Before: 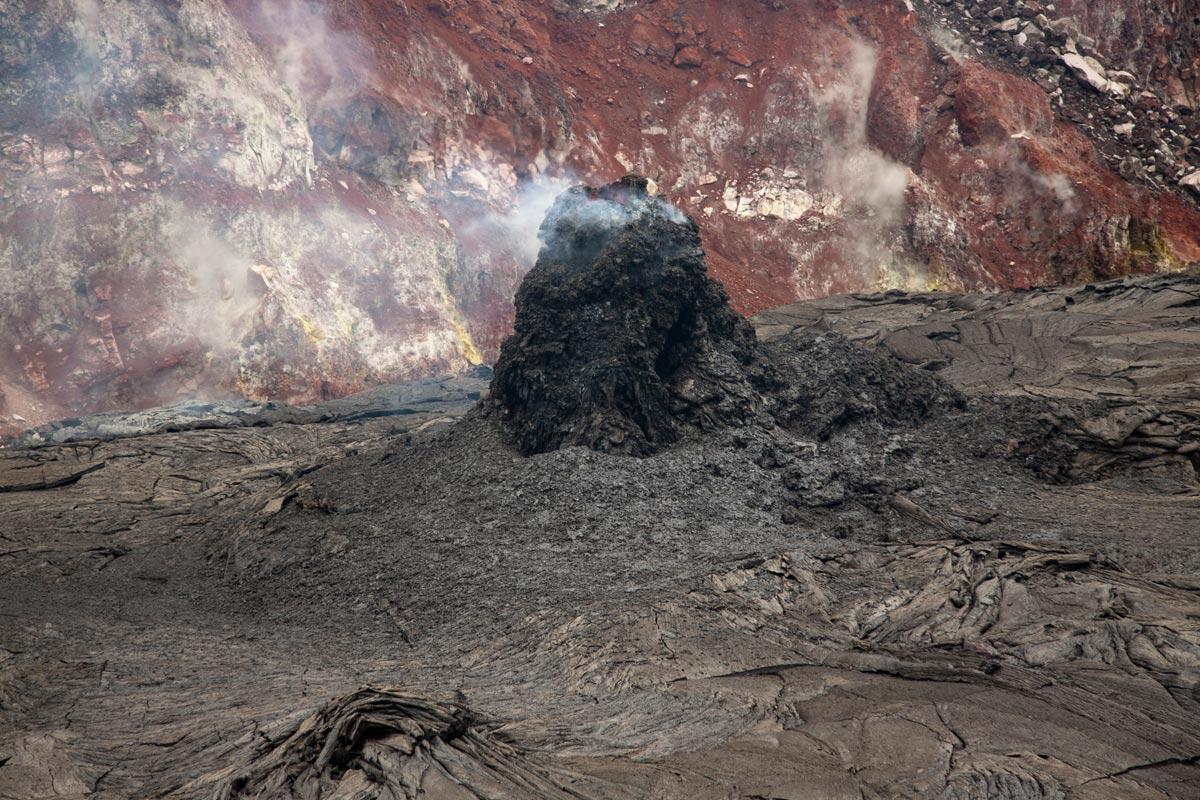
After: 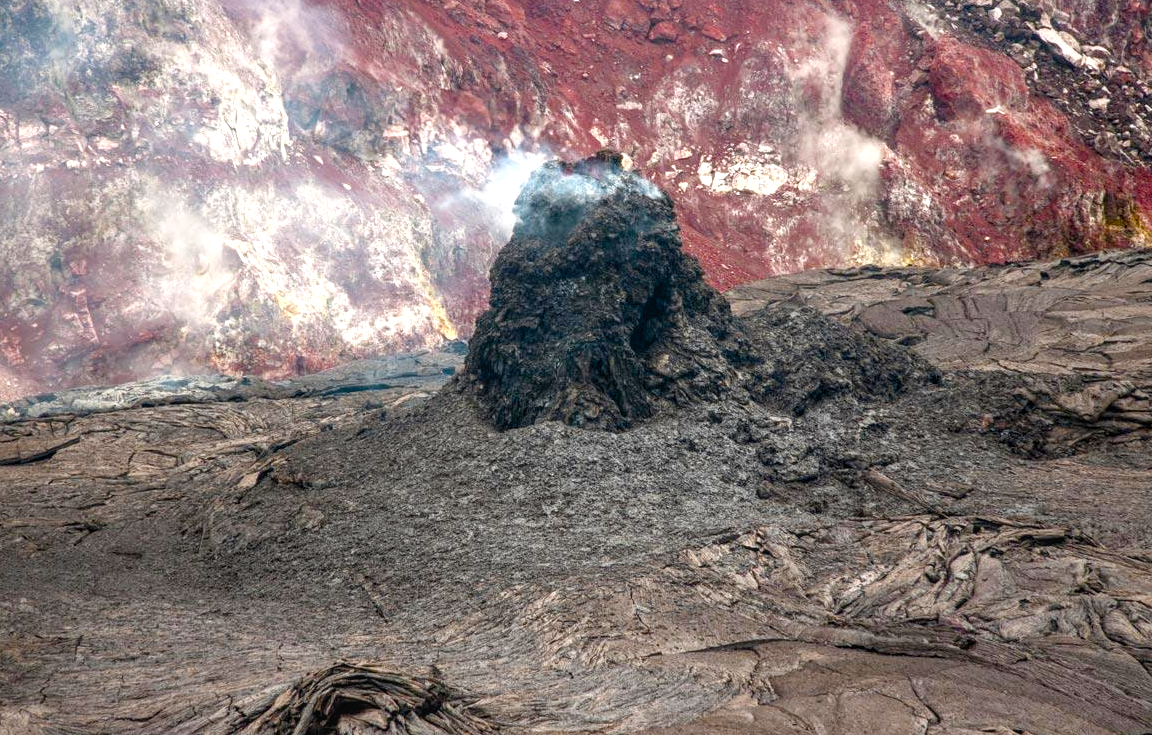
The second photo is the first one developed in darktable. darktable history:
contrast brightness saturation: contrast -0.101, saturation -0.081
color balance rgb: linear chroma grading › global chroma 0.881%, perceptual saturation grading › global saturation 45.176%, perceptual saturation grading › highlights -50.309%, perceptual saturation grading › shadows 30.17%, hue shift -9.77°, perceptual brilliance grading › global brilliance 12.355%
exposure: black level correction 0.001, exposure 0.299 EV, compensate exposure bias true, compensate highlight preservation false
crop: left 2.15%, top 3.212%, right 0.74%, bottom 4.852%
local contrast: on, module defaults
